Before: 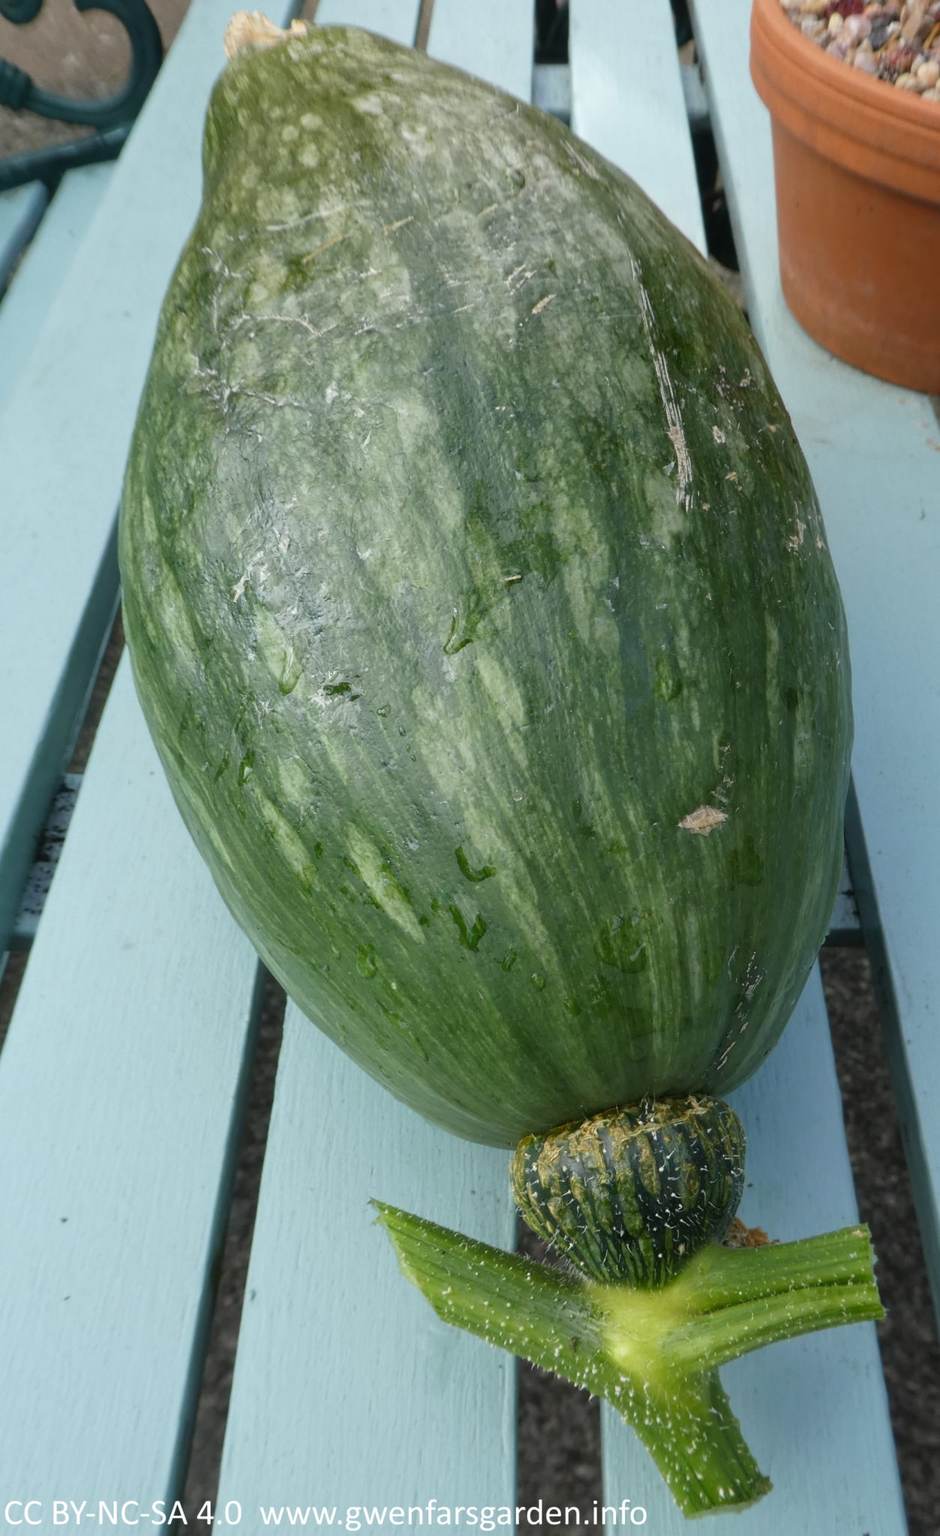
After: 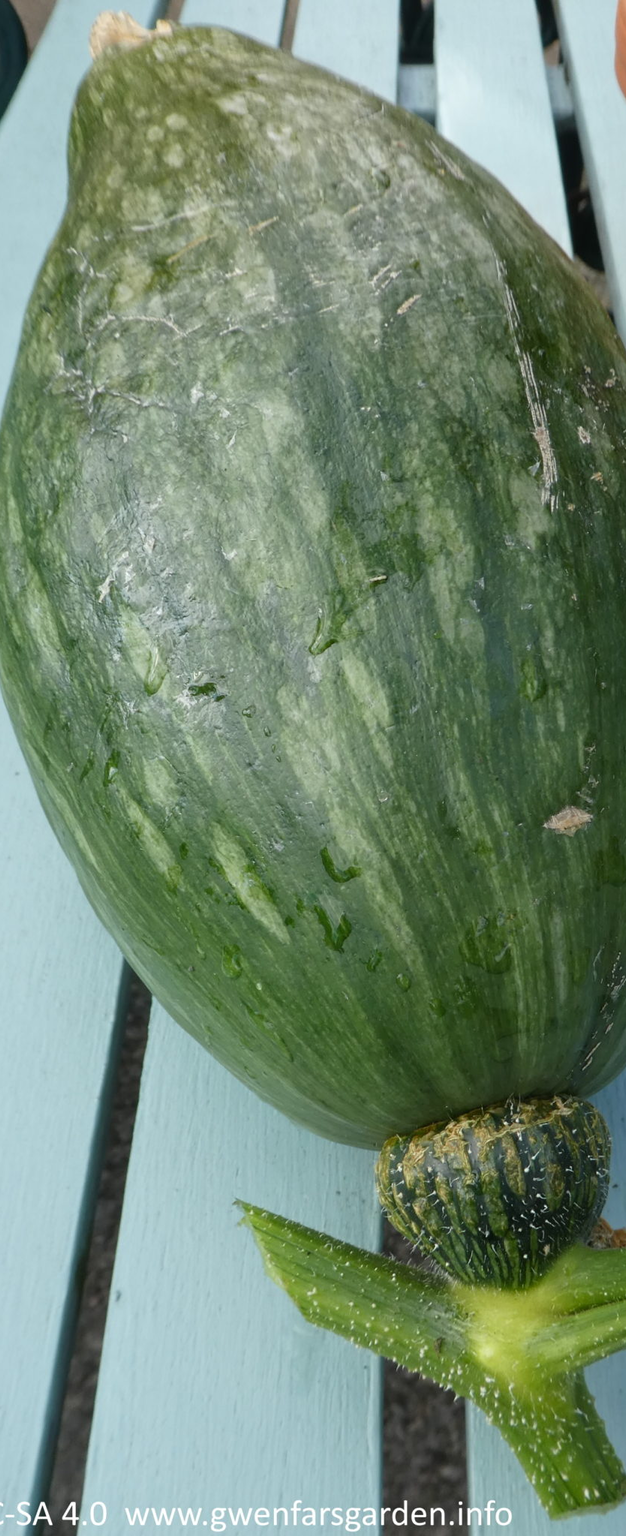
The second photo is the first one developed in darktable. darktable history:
crop and rotate: left 14.436%, right 18.898%
